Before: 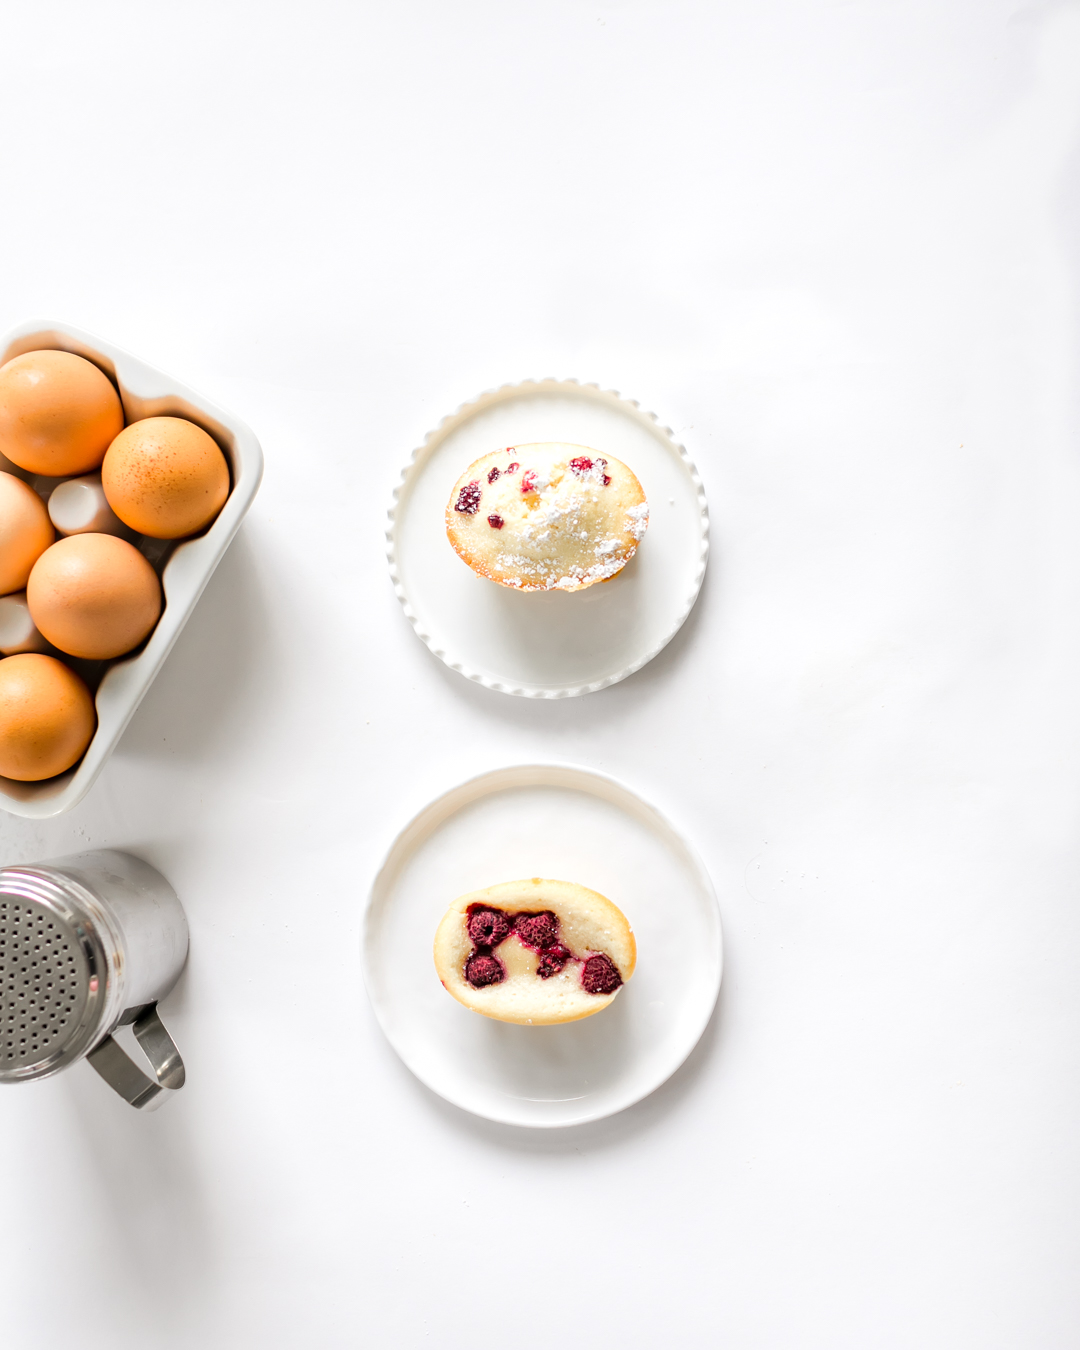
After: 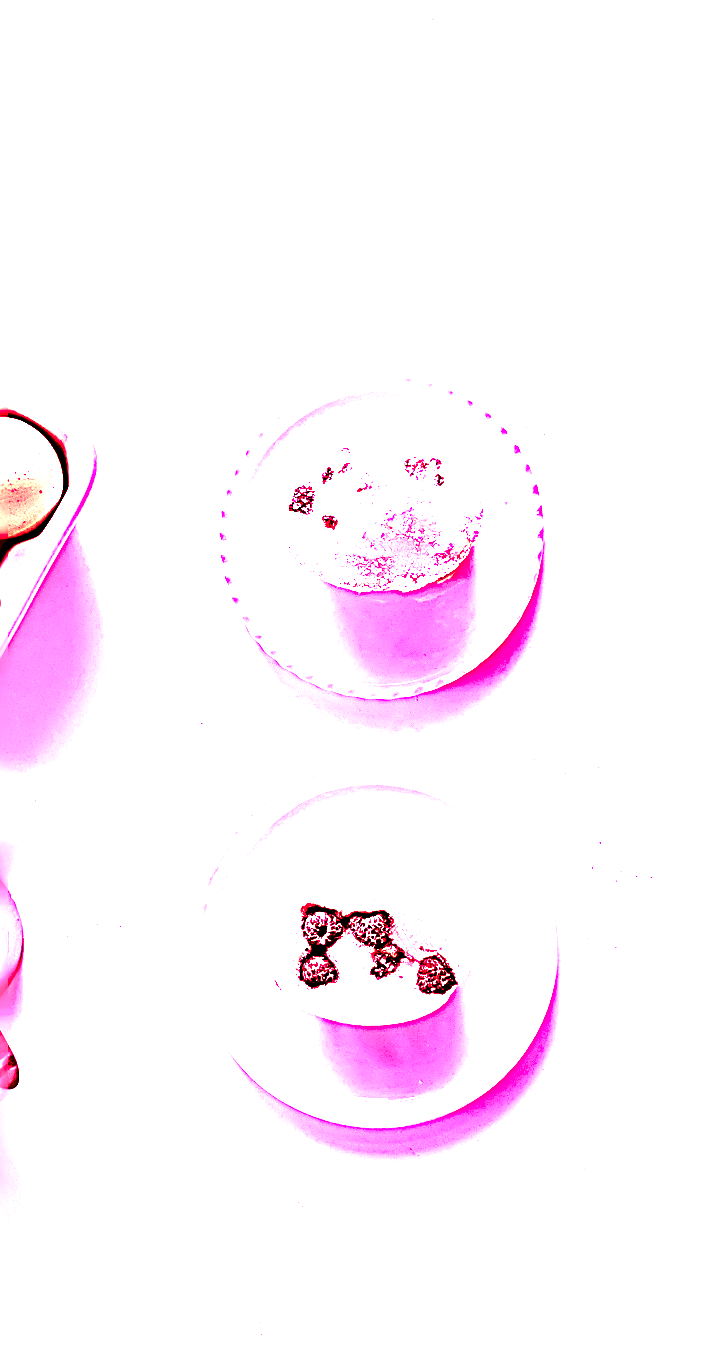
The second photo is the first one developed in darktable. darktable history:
crop: left 15.419%, right 17.914%
sharpen: radius 3.158, amount 1.731
local contrast: shadows 185%, detail 225%
white balance: red 4.26, blue 1.802
color balance rgb: linear chroma grading › shadows 32%, linear chroma grading › global chroma -2%, linear chroma grading › mid-tones 4%, perceptual saturation grading › global saturation -2%, perceptual saturation grading › highlights -8%, perceptual saturation grading › mid-tones 8%, perceptual saturation grading › shadows 4%, perceptual brilliance grading › highlights 8%, perceptual brilliance grading › mid-tones 4%, perceptual brilliance grading › shadows 2%, global vibrance 16%, saturation formula JzAzBz (2021)
shadows and highlights: shadows 12, white point adjustment 1.2, highlights -0.36, soften with gaussian
